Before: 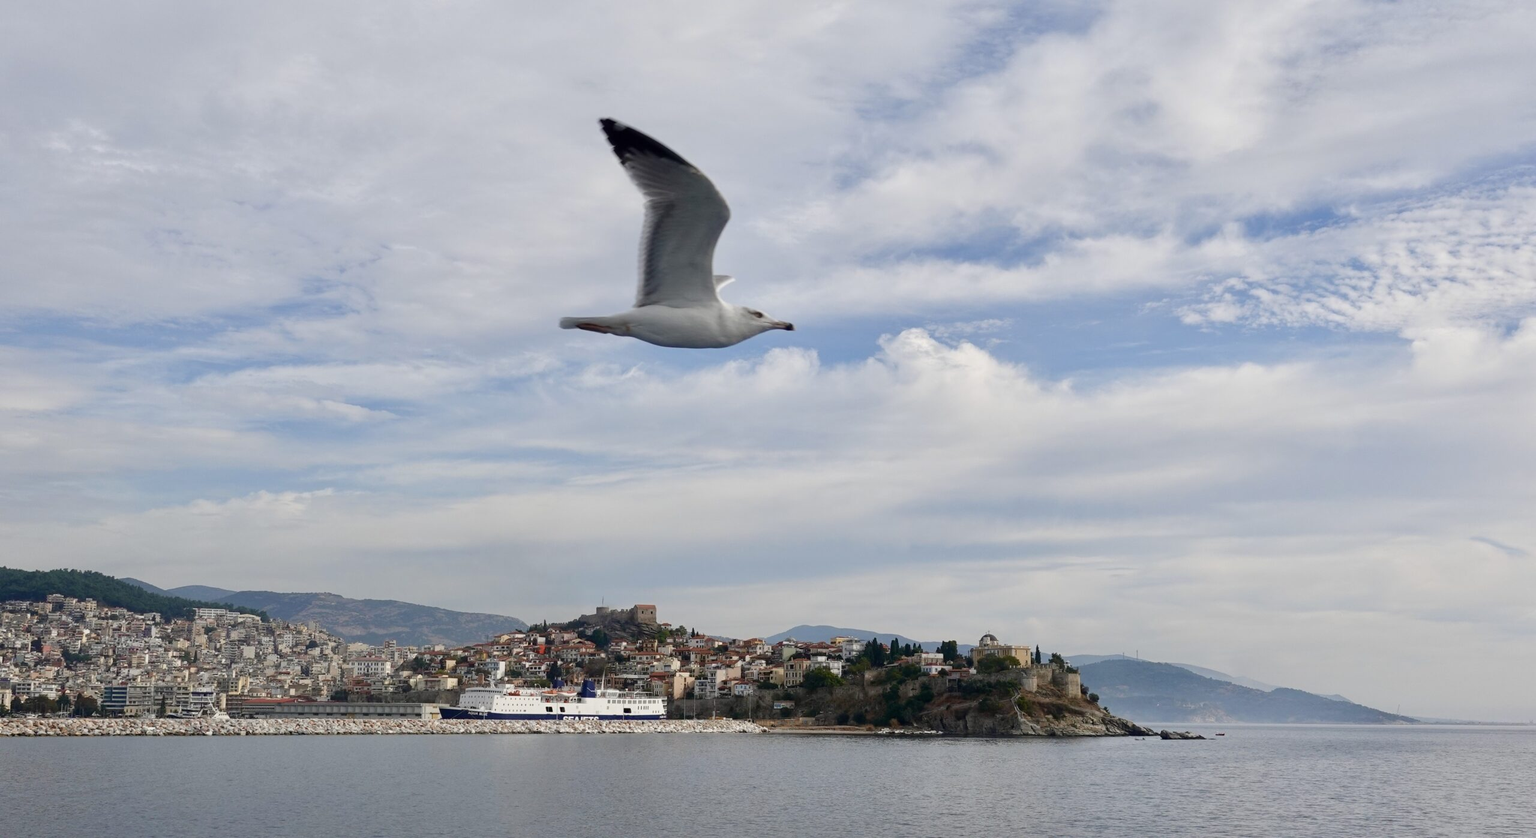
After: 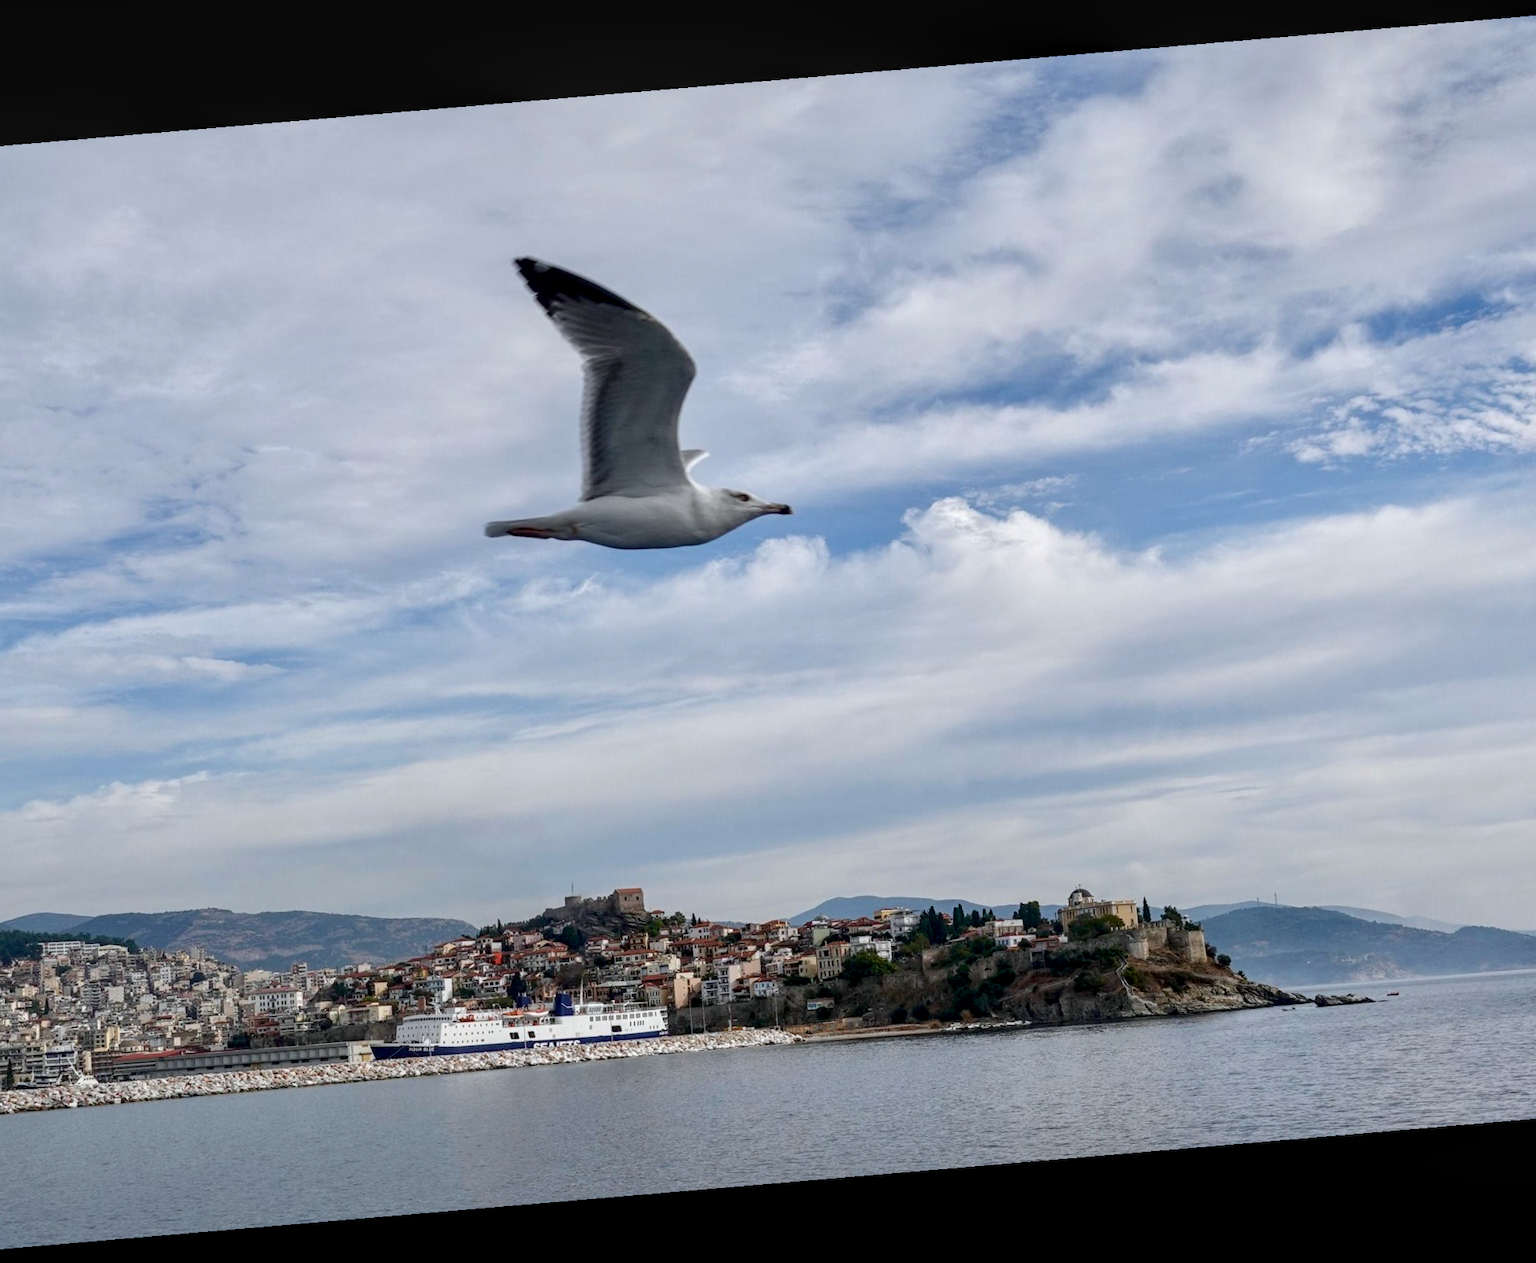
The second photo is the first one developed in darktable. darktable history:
crop: left 13.443%, right 13.31%
local contrast: detail 142%
color calibration: x 0.355, y 0.367, temperature 4700.38 K
rotate and perspective: rotation -4.86°, automatic cropping off
